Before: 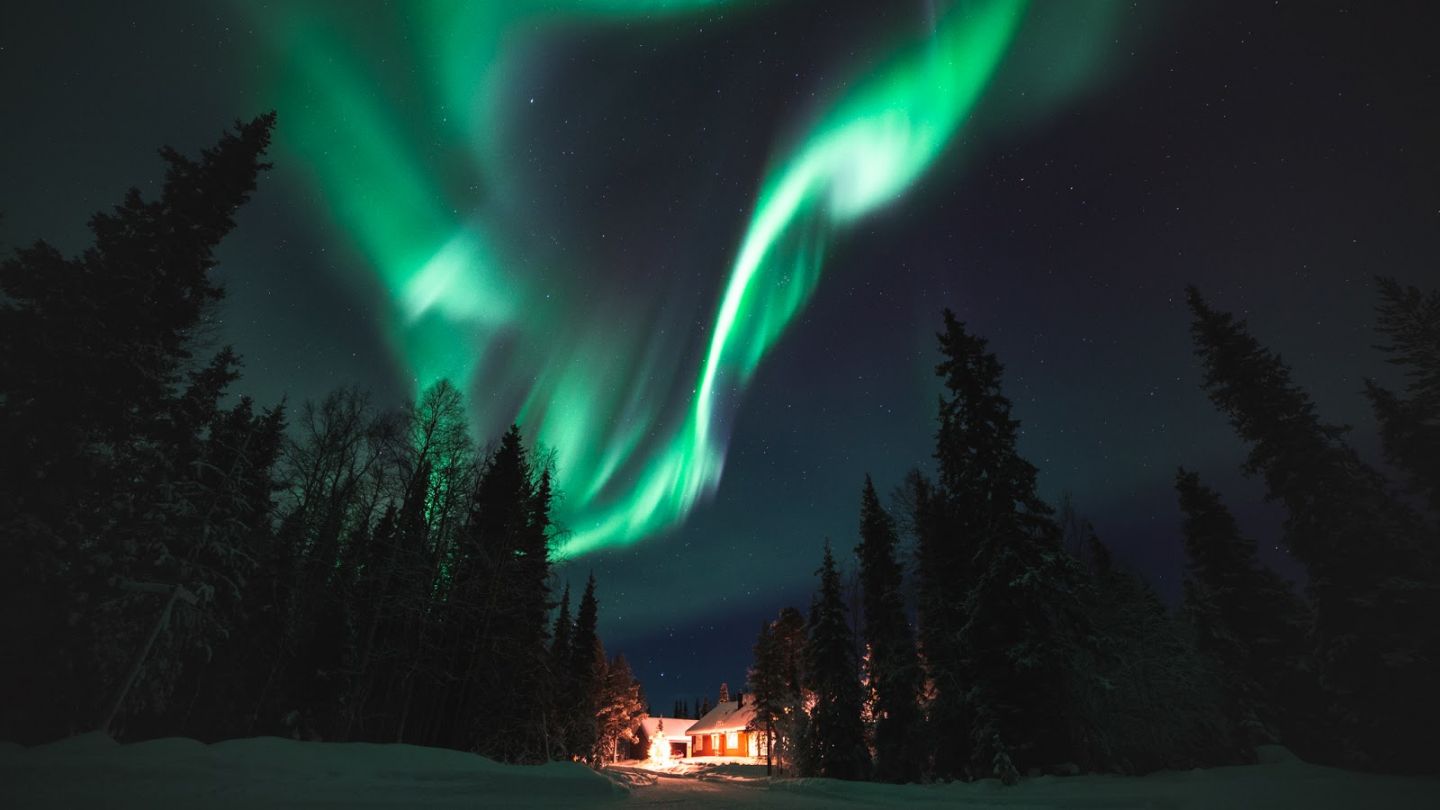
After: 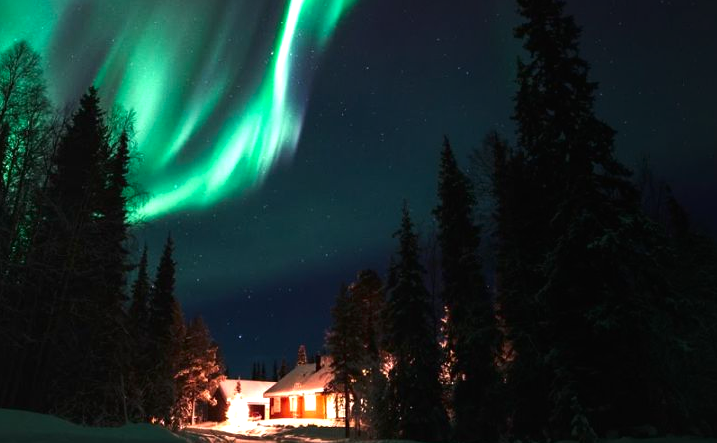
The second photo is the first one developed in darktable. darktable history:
crop: left 29.367%, top 41.785%, right 20.816%, bottom 3.5%
contrast brightness saturation: brightness -0.099
tone equalizer: -8 EV -0.773 EV, -7 EV -0.704 EV, -6 EV -0.576 EV, -5 EV -0.423 EV, -3 EV 0.375 EV, -2 EV 0.6 EV, -1 EV 0.679 EV, +0 EV 0.773 EV, smoothing diameter 24.85%, edges refinement/feathering 7.91, preserve details guided filter
